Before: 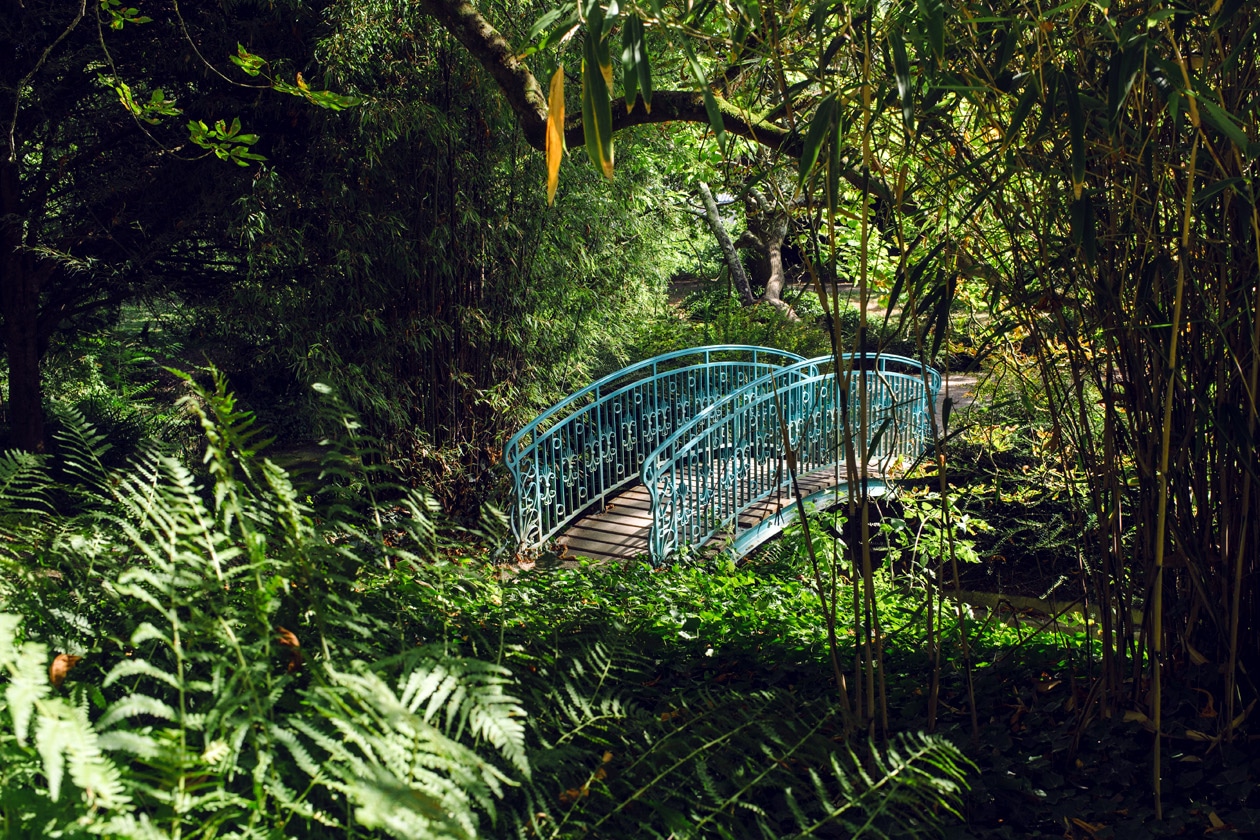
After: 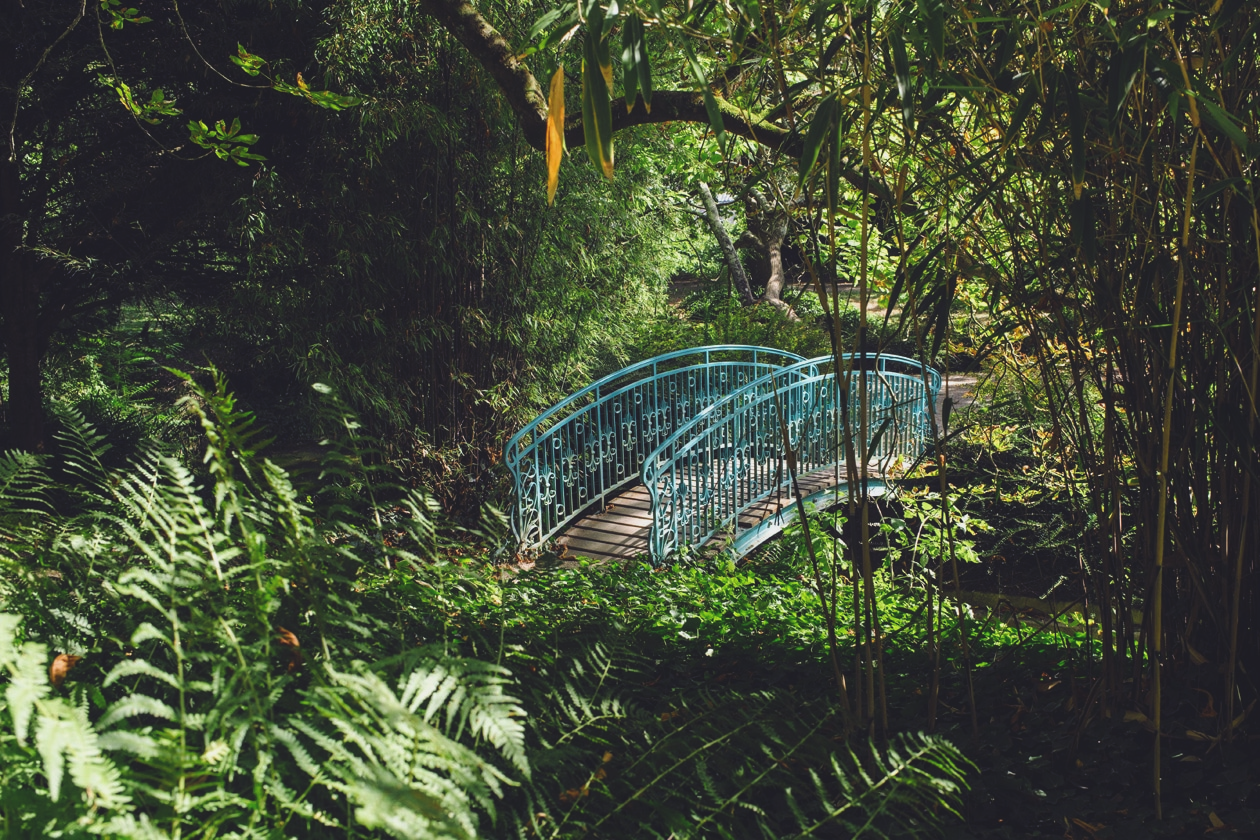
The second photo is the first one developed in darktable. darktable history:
exposure: black level correction -0.014, exposure -0.193 EV, compensate highlight preservation false
local contrast: mode bilateral grid, contrast 99, coarseness 100, detail 89%, midtone range 0.2
